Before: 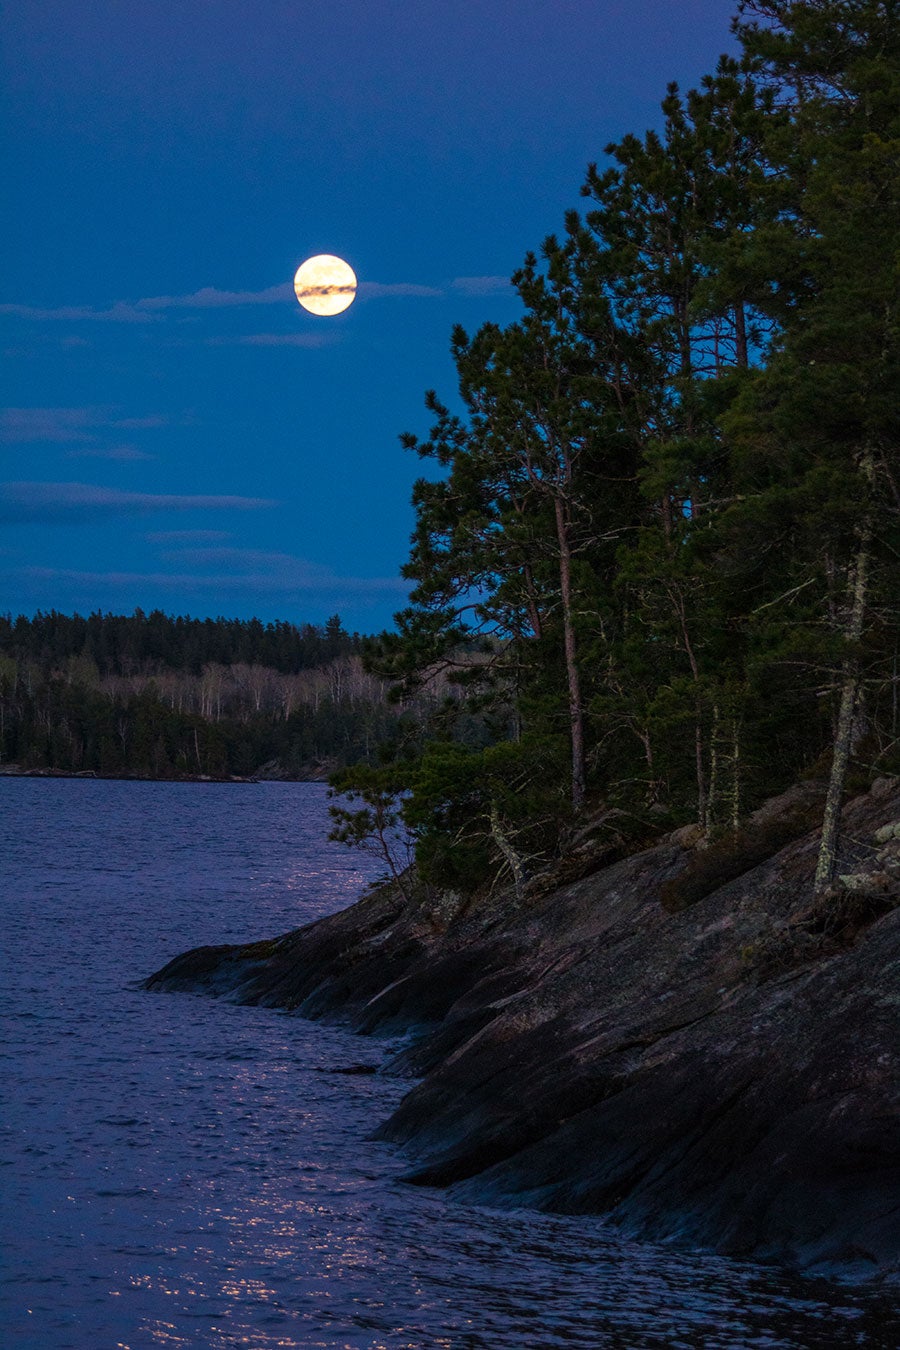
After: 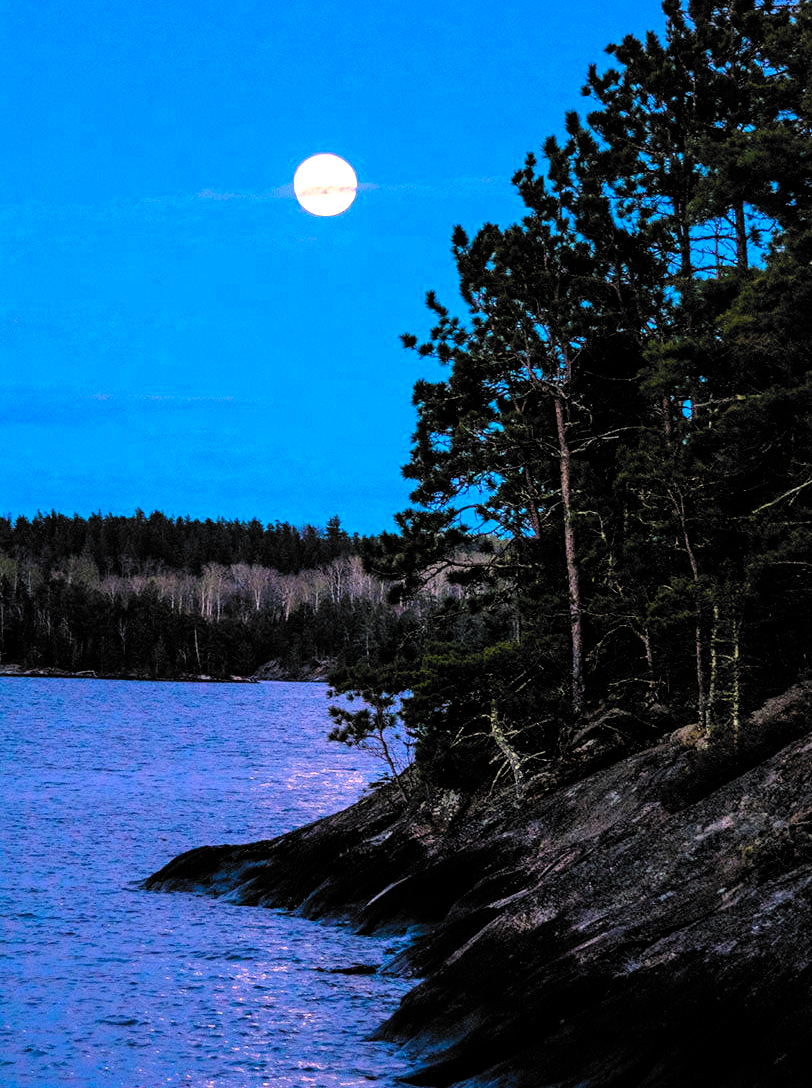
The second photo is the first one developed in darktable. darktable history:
filmic rgb: black relative exposure -5.08 EV, white relative exposure 3.96 EV, hardness 2.88, contrast 1.396, highlights saturation mix -30.23%, color science v6 (2022)
exposure: black level correction 0.001, exposure 1.711 EV, compensate highlight preservation false
crop: top 7.426%, right 9.739%, bottom 11.972%
color zones: curves: ch0 [(0.099, 0.624) (0.257, 0.596) (0.384, 0.376) (0.529, 0.492) (0.697, 0.564) (0.768, 0.532) (0.908, 0.644)]; ch1 [(0.112, 0.564) (0.254, 0.612) (0.432, 0.676) (0.592, 0.456) (0.743, 0.684) (0.888, 0.536)]; ch2 [(0.25, 0.5) (0.469, 0.36) (0.75, 0.5)]
